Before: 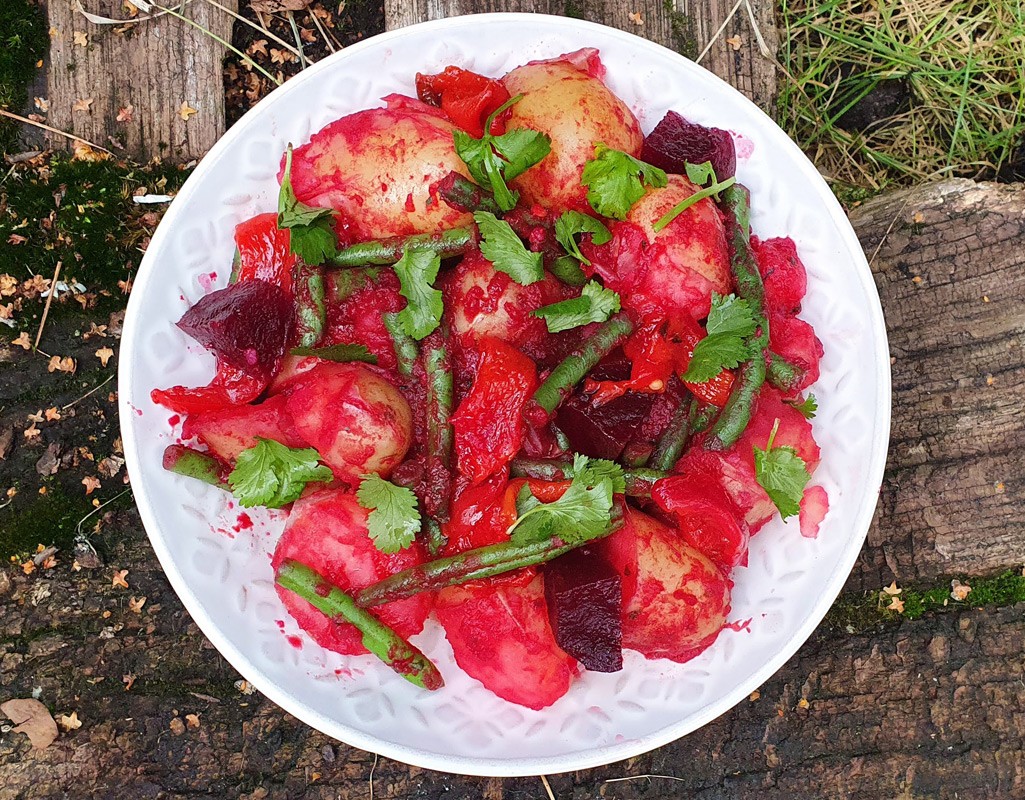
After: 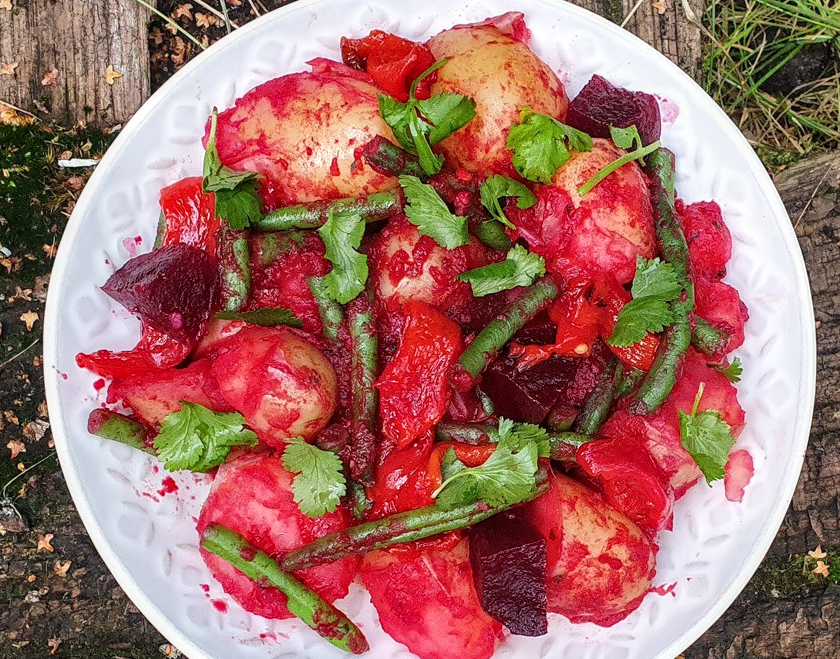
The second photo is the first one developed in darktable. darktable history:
crop and rotate: left 7.394%, top 4.501%, right 10.602%, bottom 13.117%
local contrast: on, module defaults
